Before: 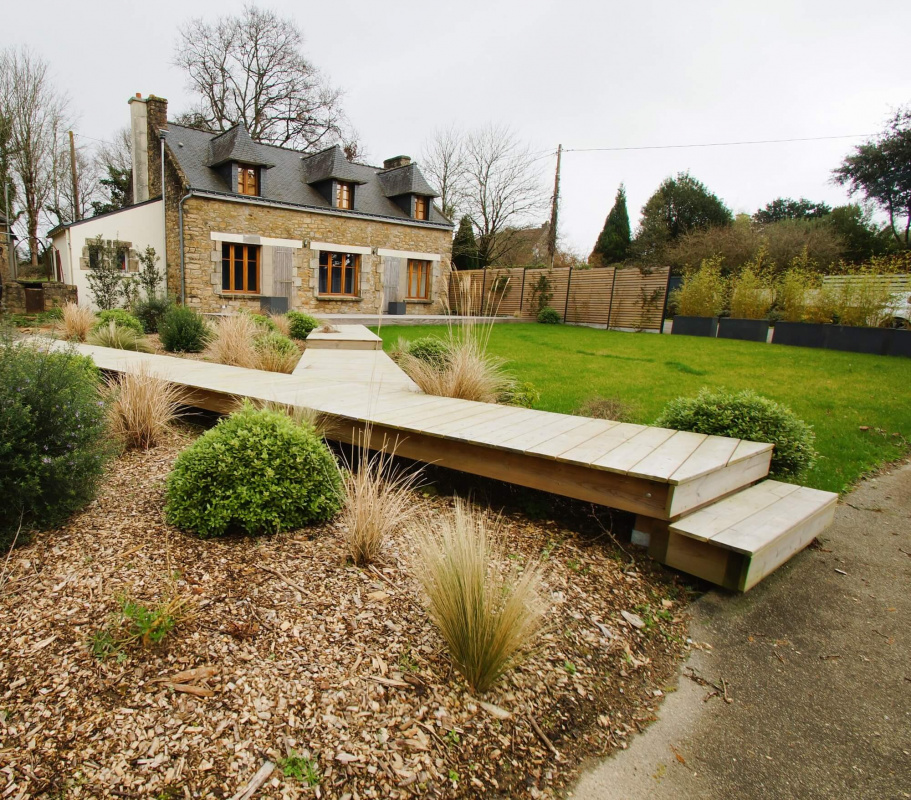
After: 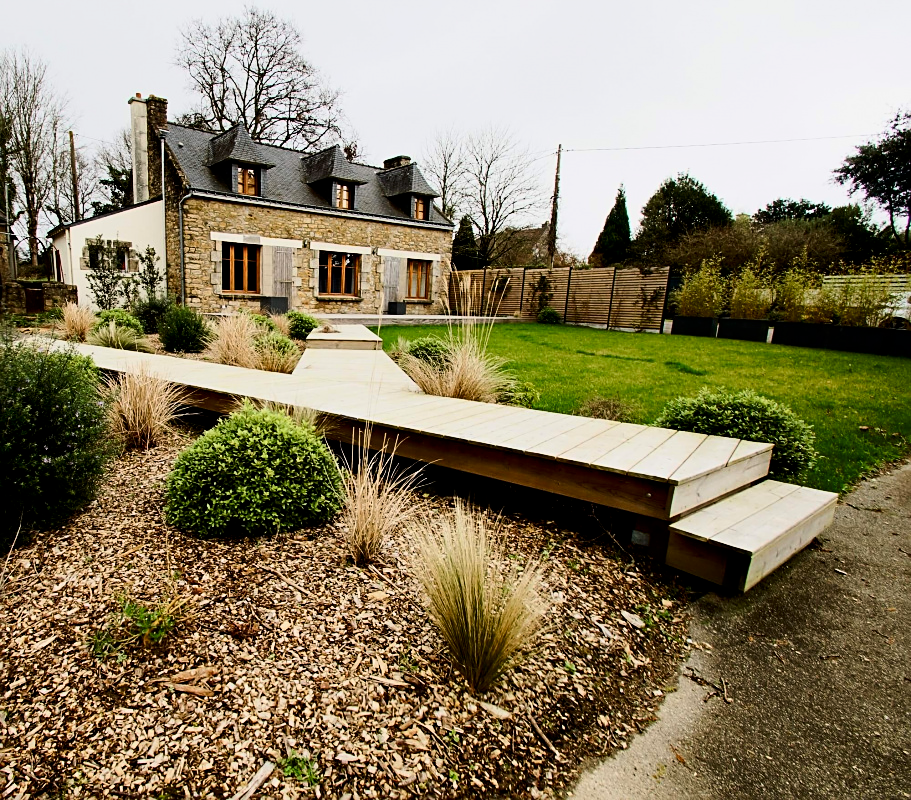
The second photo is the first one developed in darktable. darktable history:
sharpen: on, module defaults
contrast brightness saturation: contrast 0.202, brightness -0.108, saturation 0.096
filmic rgb: middle gray luminance 10.01%, black relative exposure -8.63 EV, white relative exposure 3.34 EV, target black luminance 0%, hardness 5.2, latitude 44.58%, contrast 1.309, highlights saturation mix 3.75%, shadows ↔ highlights balance 24.67%, color science v6 (2022)
